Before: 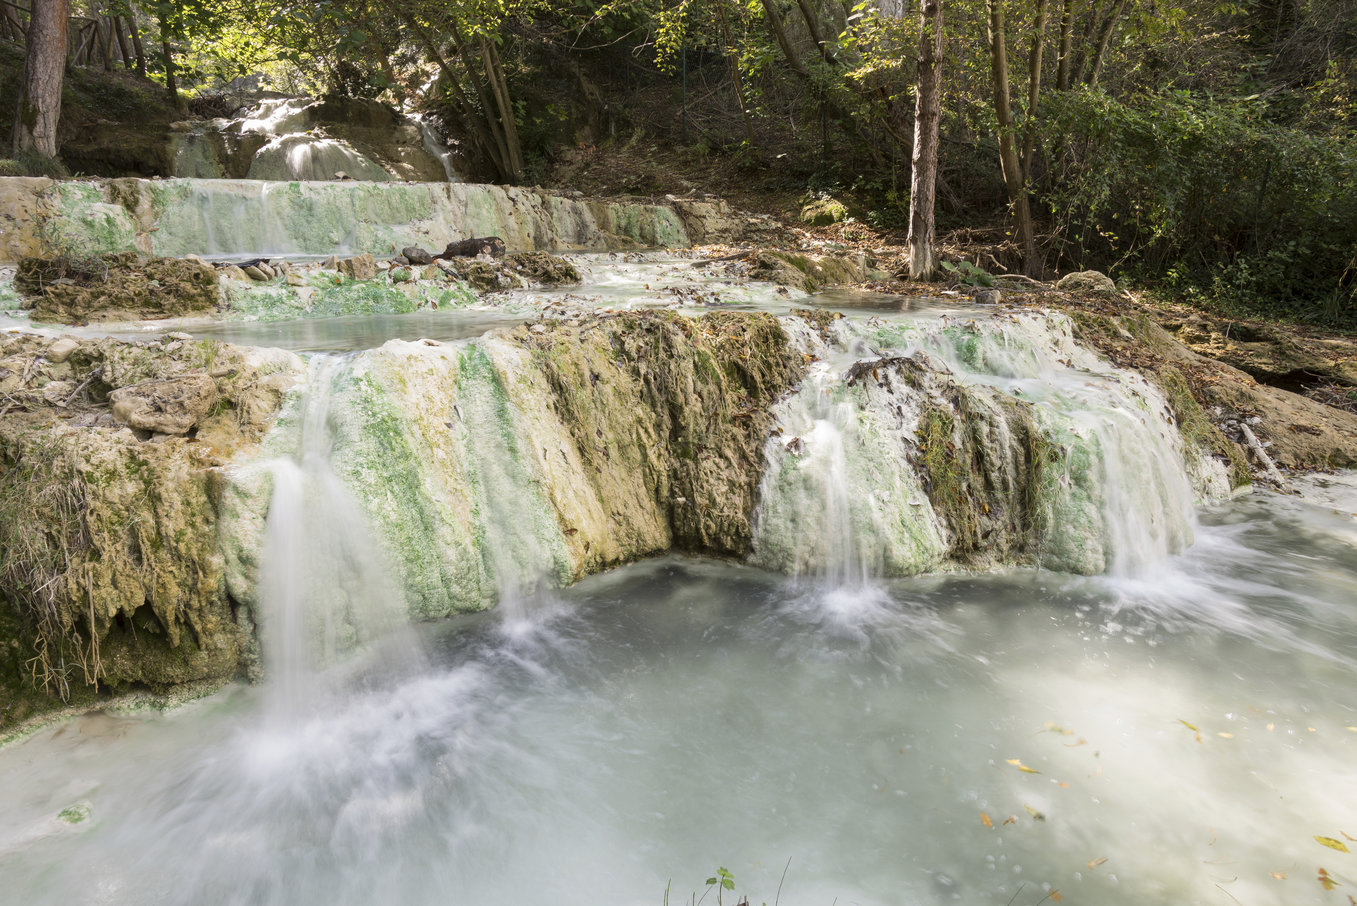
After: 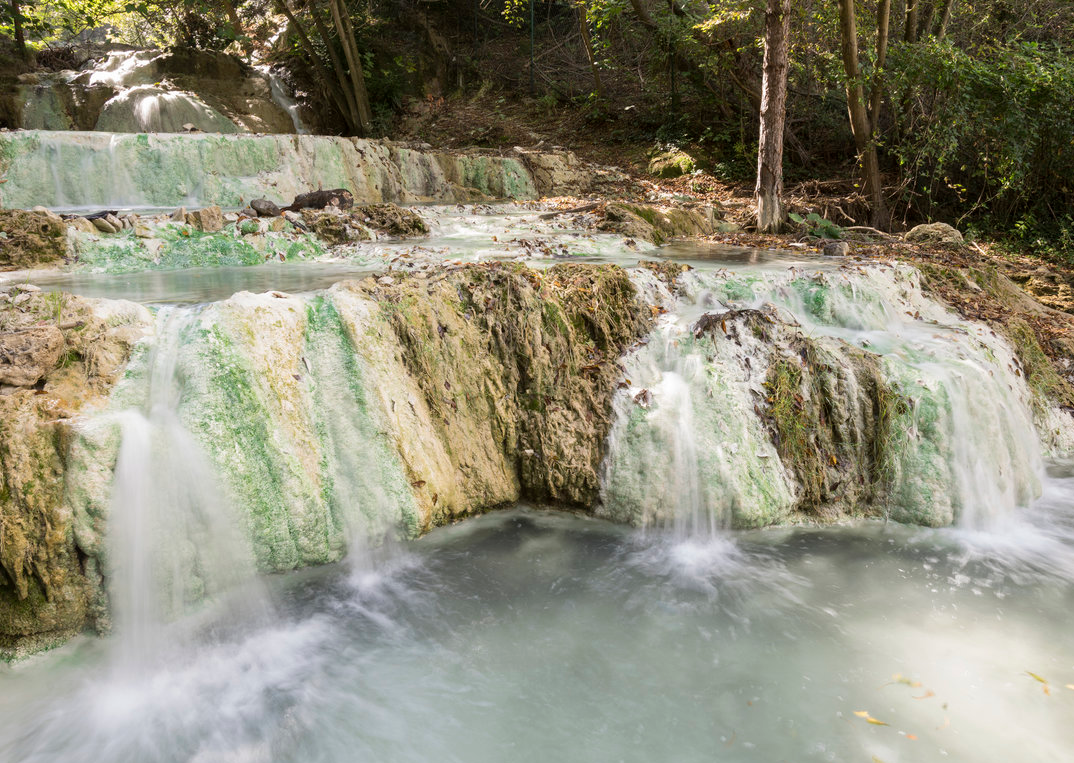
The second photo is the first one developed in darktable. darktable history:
crop: left 11.225%, top 5.381%, right 9.565%, bottom 10.314%
exposure: compensate highlight preservation false
